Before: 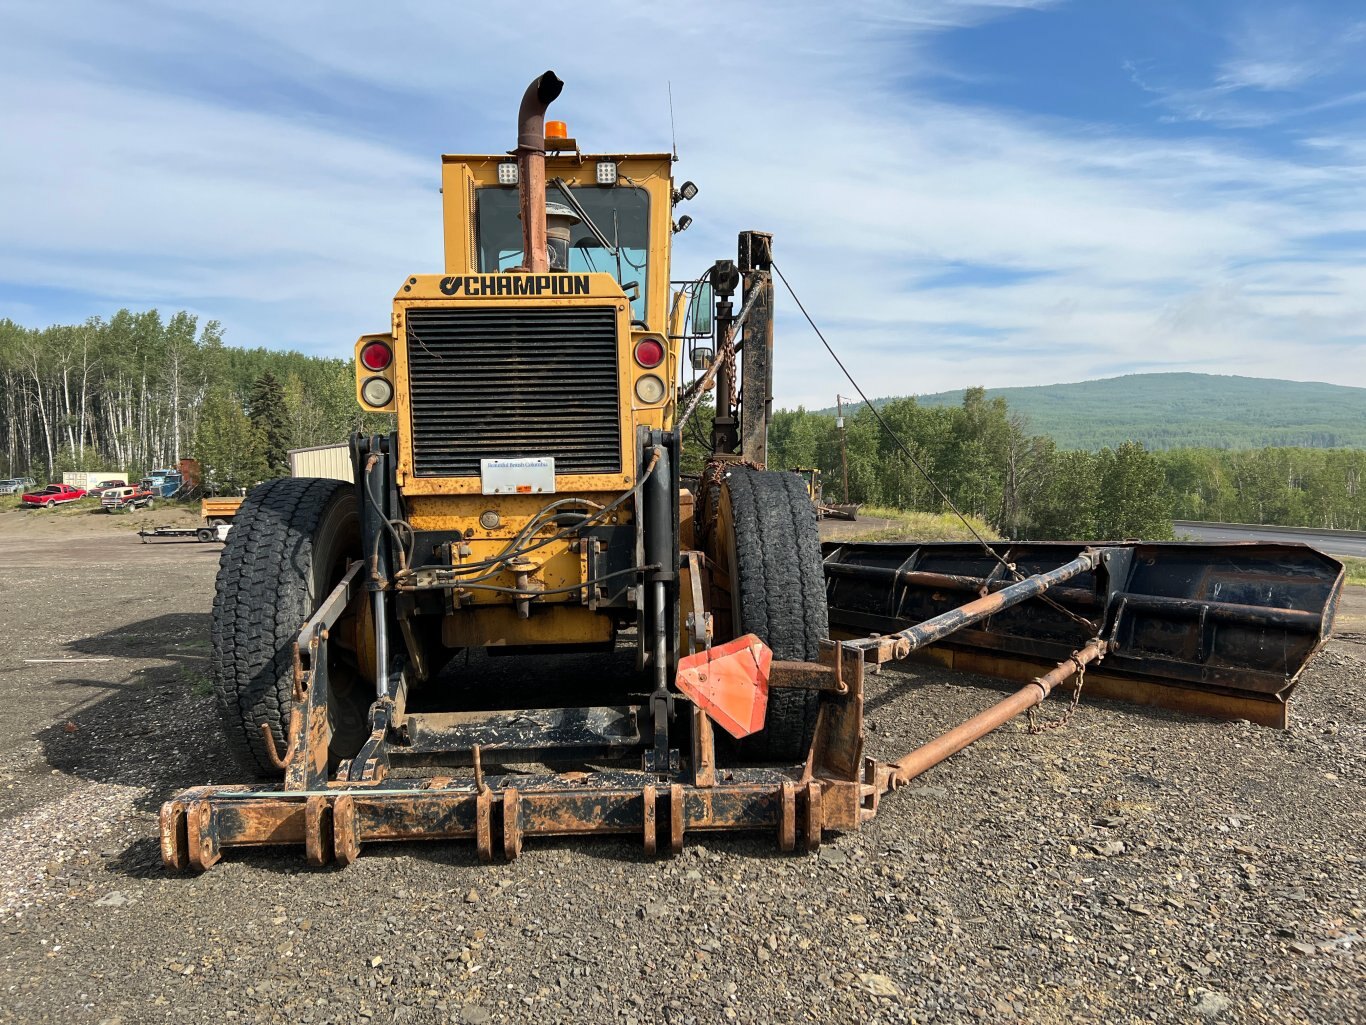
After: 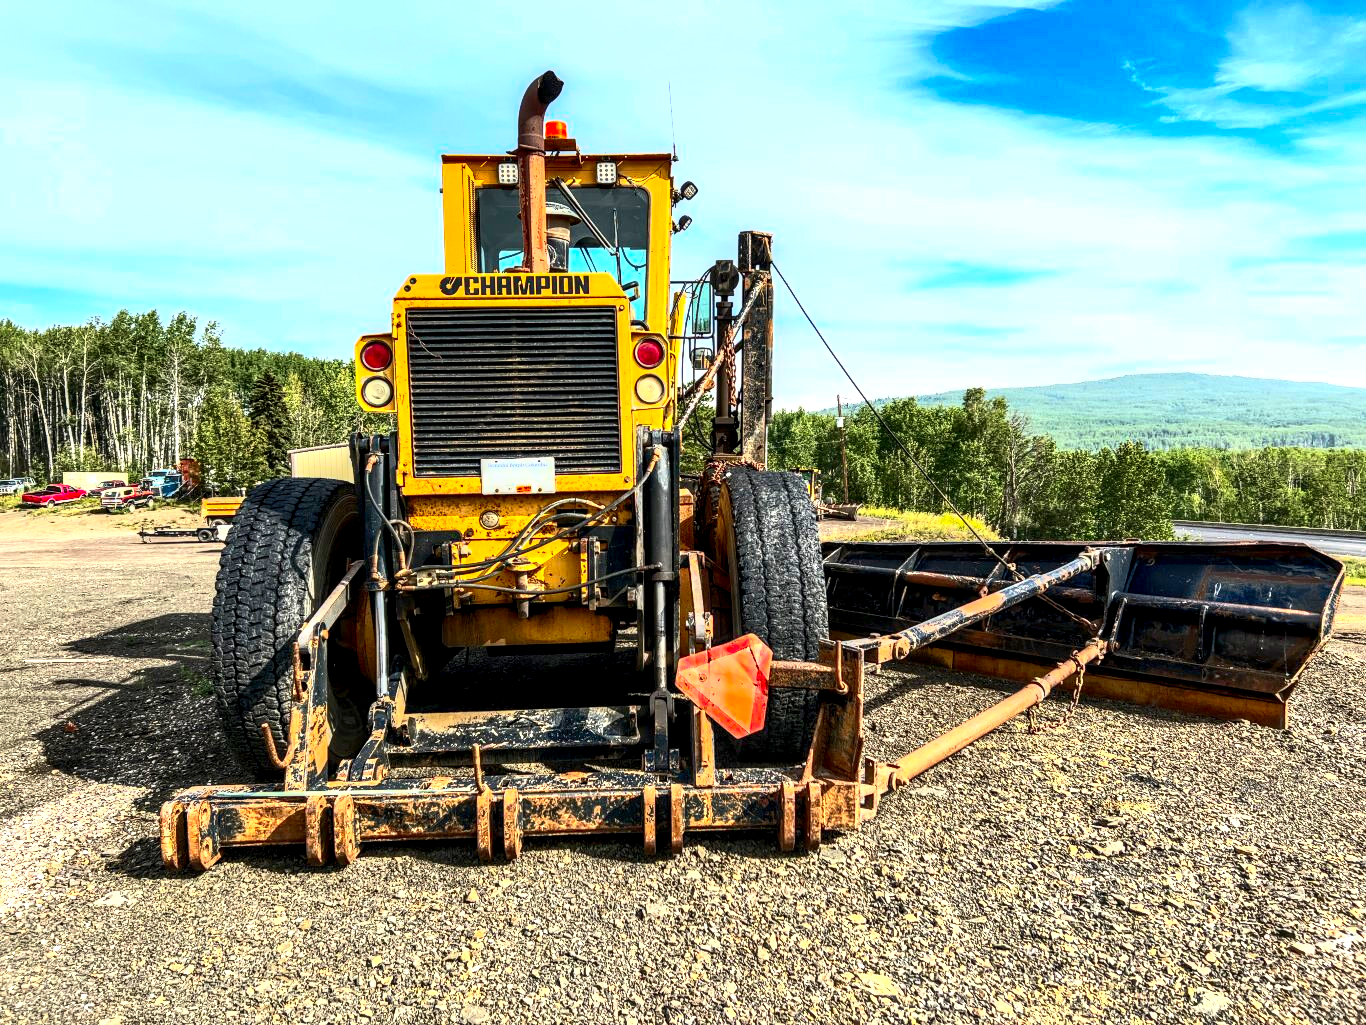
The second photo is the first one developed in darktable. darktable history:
contrast brightness saturation: contrast 0.83, brightness 0.59, saturation 0.59
local contrast: highlights 19%, detail 186%
shadows and highlights: on, module defaults
